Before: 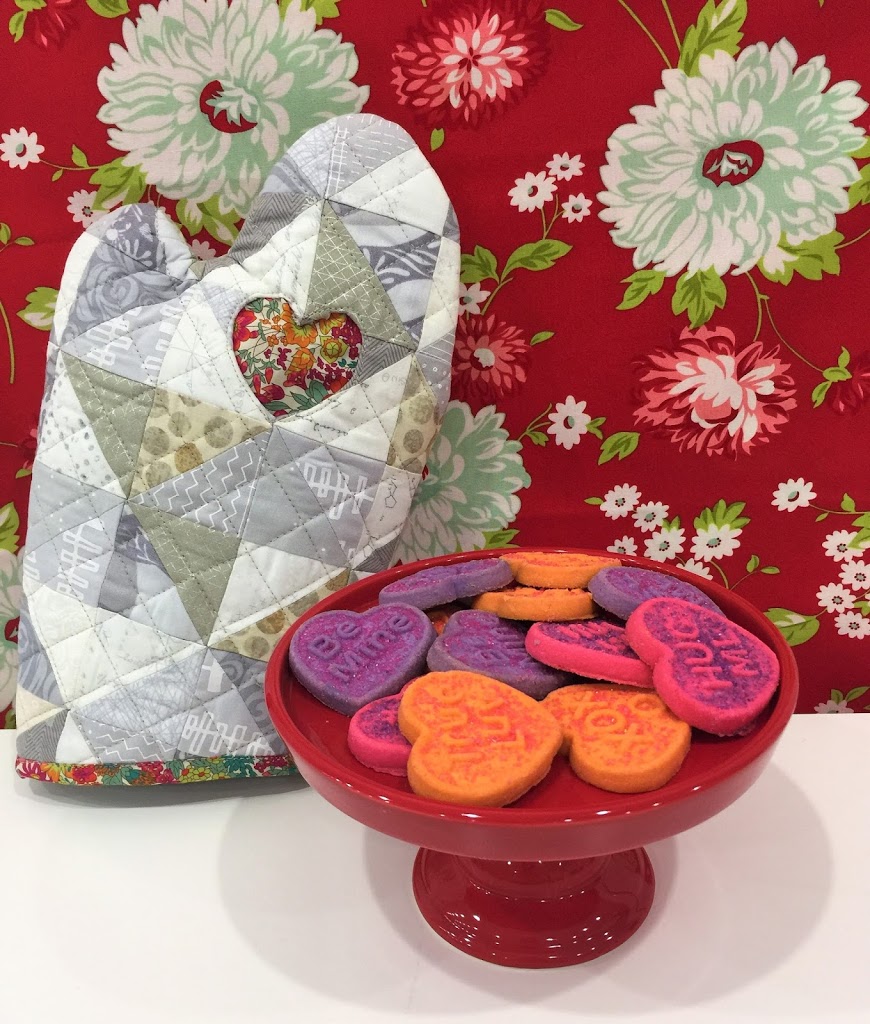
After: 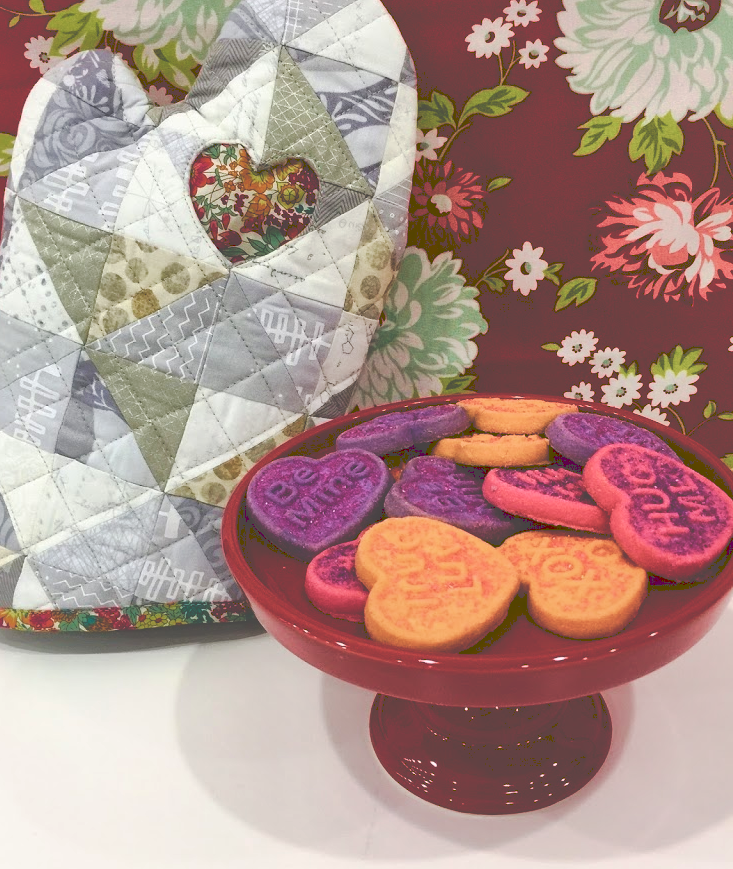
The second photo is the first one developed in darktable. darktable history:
exposure: black level correction 0, exposure 0 EV, compensate highlight preservation false
crop and rotate: left 4.982%, top 15.102%, right 10.707%
tone curve: curves: ch0 [(0, 0) (0.003, 0.273) (0.011, 0.276) (0.025, 0.276) (0.044, 0.28) (0.069, 0.283) (0.1, 0.288) (0.136, 0.293) (0.177, 0.302) (0.224, 0.321) (0.277, 0.349) (0.335, 0.393) (0.399, 0.448) (0.468, 0.51) (0.543, 0.589) (0.623, 0.677) (0.709, 0.761) (0.801, 0.839) (0.898, 0.909) (1, 1)], preserve colors none
color balance rgb: linear chroma grading › global chroma 16.337%, perceptual saturation grading › global saturation 20%, perceptual saturation grading › highlights -49.811%, perceptual saturation grading › shadows 24.144%, global vibrance 34.901%
shadows and highlights: shadows 39.88, highlights -60.05
contrast brightness saturation: contrast 0.254, saturation -0.322
velvia: on, module defaults
